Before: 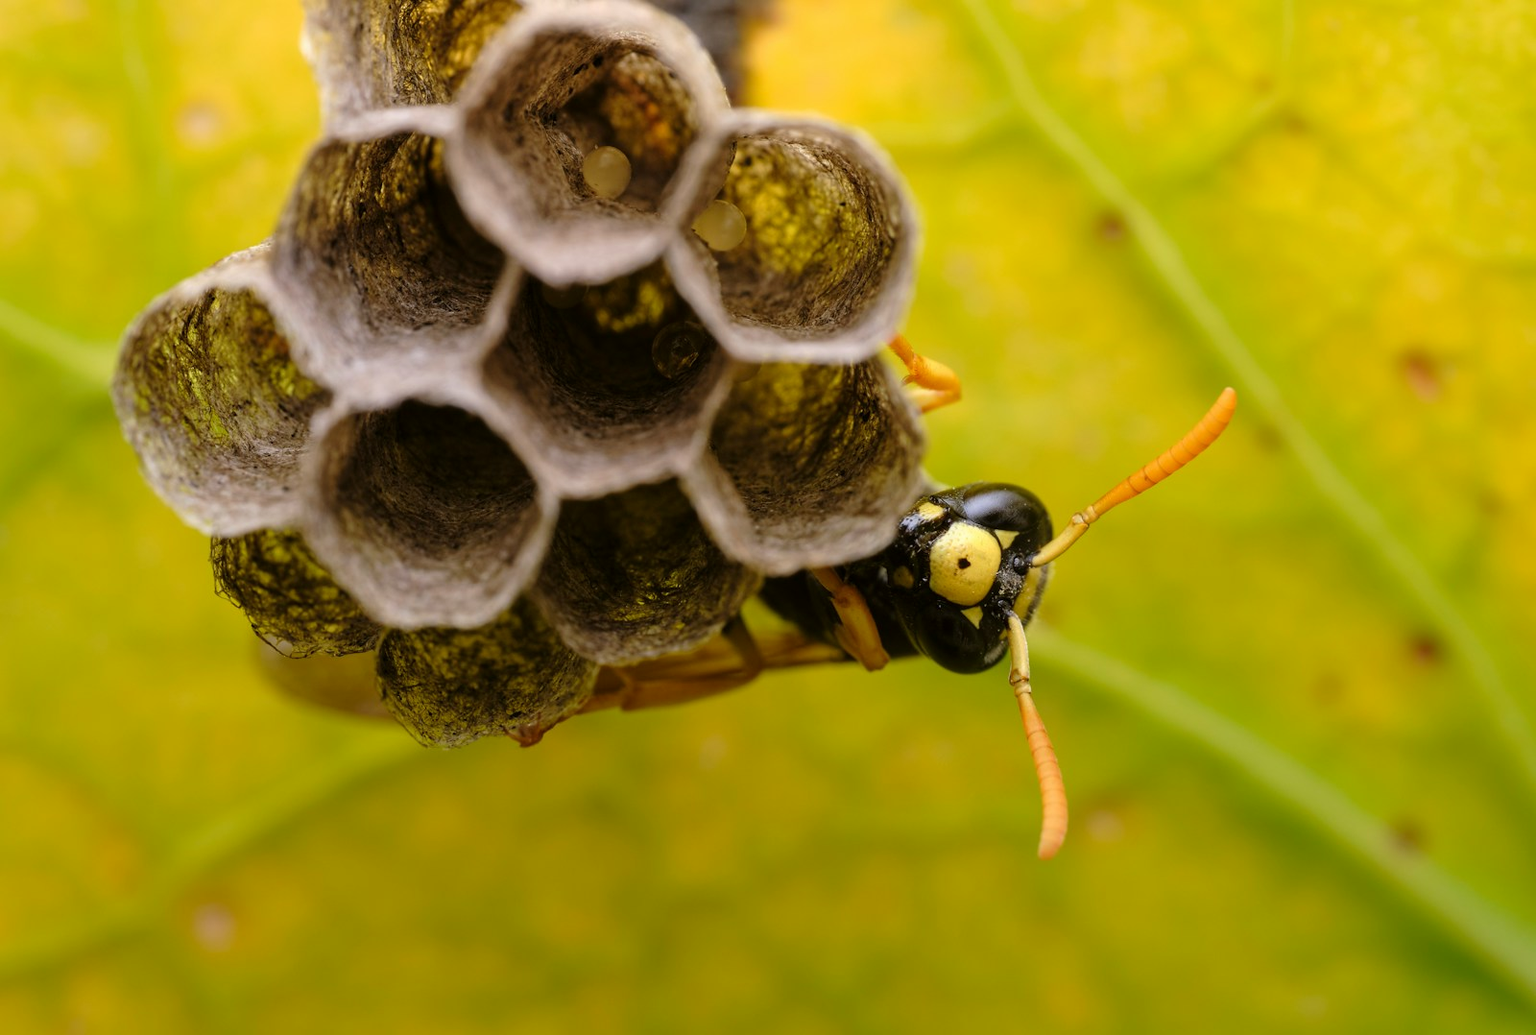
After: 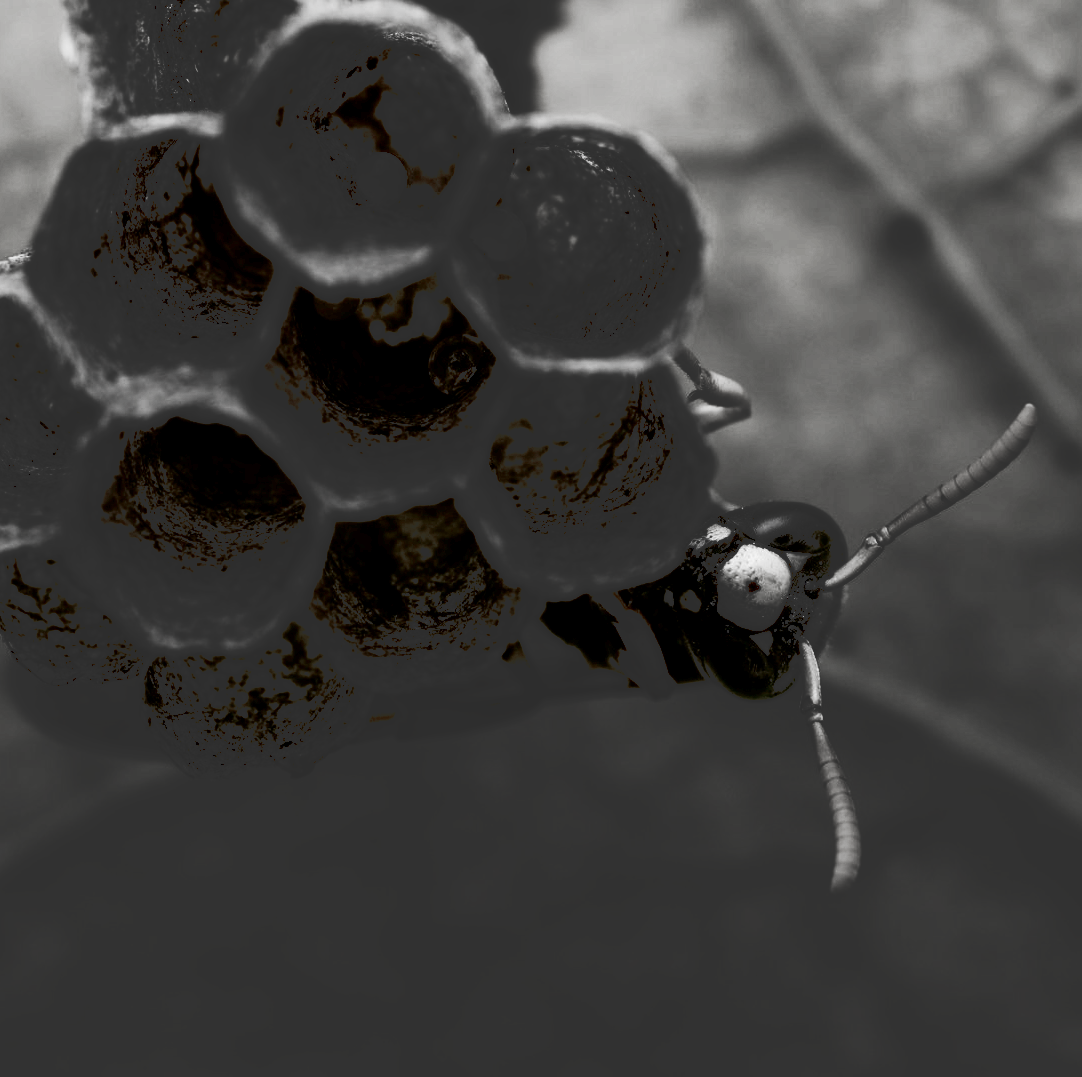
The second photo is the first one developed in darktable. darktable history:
color zones: curves: ch0 [(0, 0.5) (0.125, 0.4) (0.25, 0.5) (0.375, 0.4) (0.5, 0.4) (0.625, 0.6) (0.75, 0.6) (0.875, 0.5)]; ch1 [(0, 0.4) (0.125, 0.5) (0.25, 0.4) (0.375, 0.4) (0.5, 0.4) (0.625, 0.4) (0.75, 0.5) (0.875, 0.4)]; ch2 [(0, 0.6) (0.125, 0.5) (0.25, 0.5) (0.375, 0.6) (0.5, 0.6) (0.625, 0.5) (0.75, 0.5) (0.875, 0.5)]
contrast brightness saturation: contrast 0.022, brightness -0.987, saturation -0.989
tone curve: curves: ch0 [(0, 0) (0.003, 0.184) (0.011, 0.184) (0.025, 0.189) (0.044, 0.192) (0.069, 0.194) (0.1, 0.2) (0.136, 0.202) (0.177, 0.206) (0.224, 0.214) (0.277, 0.243) (0.335, 0.297) (0.399, 0.39) (0.468, 0.508) (0.543, 0.653) (0.623, 0.754) (0.709, 0.834) (0.801, 0.887) (0.898, 0.925) (1, 1)], preserve colors none
crop and rotate: left 15.749%, right 16.575%
